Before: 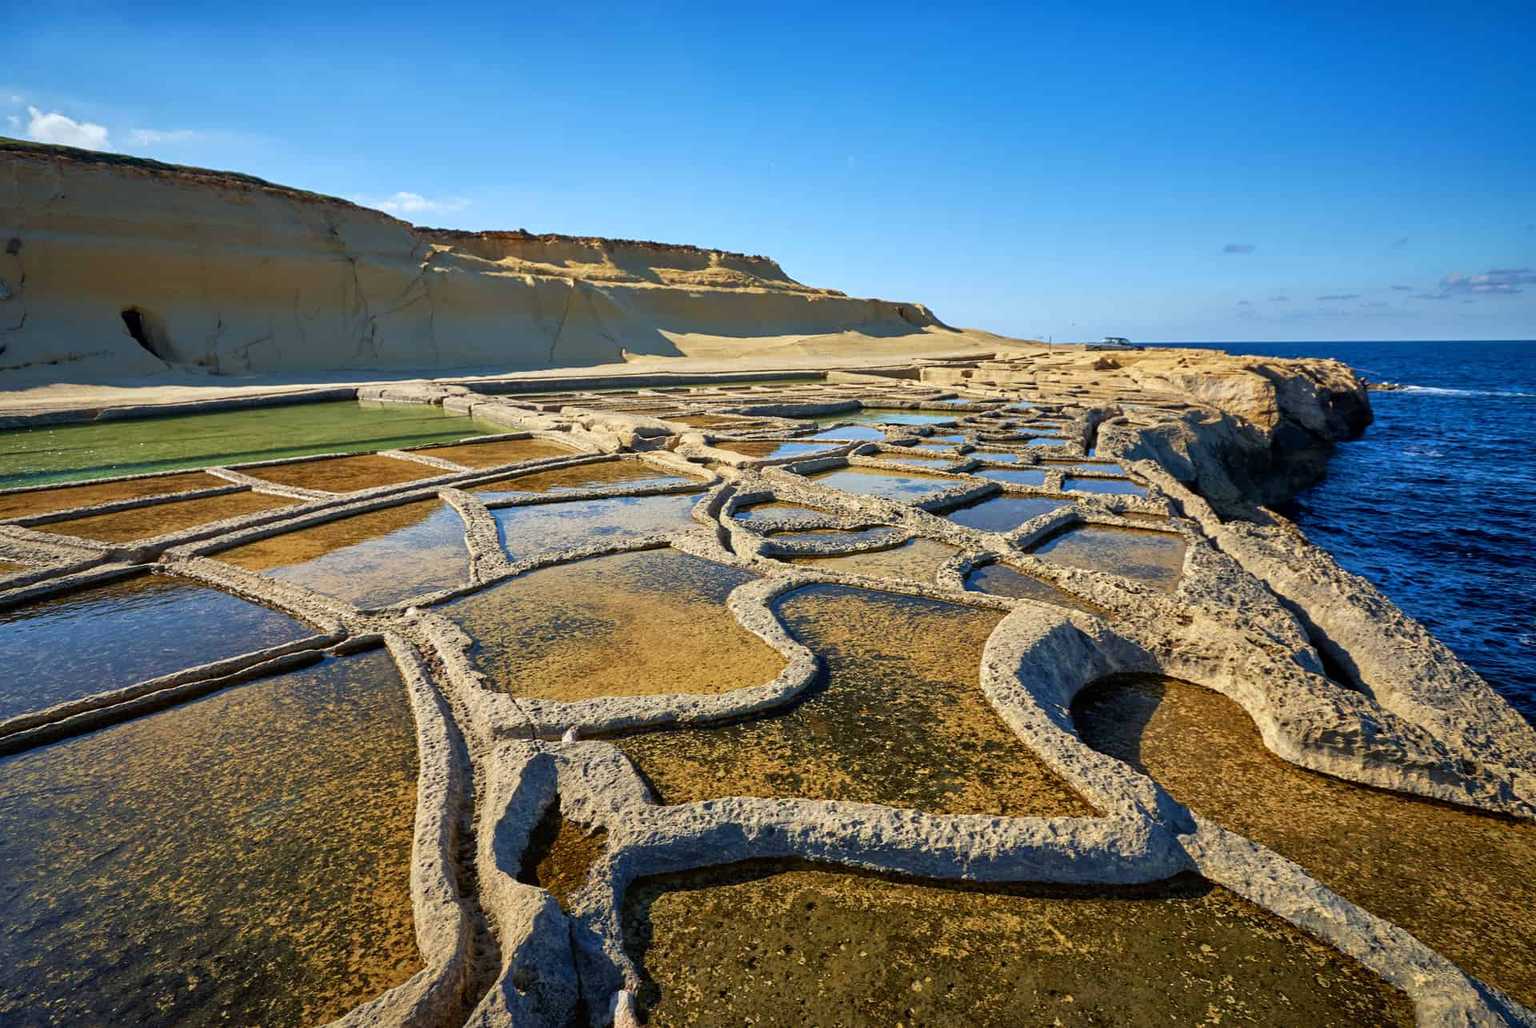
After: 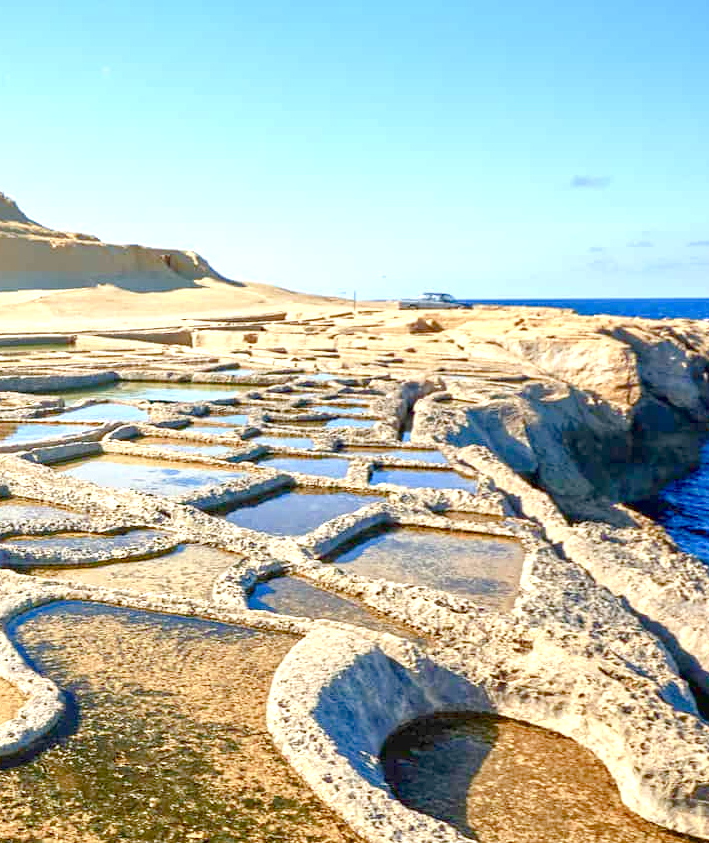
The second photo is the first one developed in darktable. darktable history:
exposure: black level correction 0, exposure 1.55 EV, compensate exposure bias true, compensate highlight preservation false
color balance rgb: shadows lift › chroma 1%, shadows lift › hue 113°, highlights gain › chroma 0.2%, highlights gain › hue 333°, perceptual saturation grading › global saturation 20%, perceptual saturation grading › highlights -50%, perceptual saturation grading › shadows 25%, contrast -20%
crop and rotate: left 49.936%, top 10.094%, right 13.136%, bottom 24.256%
